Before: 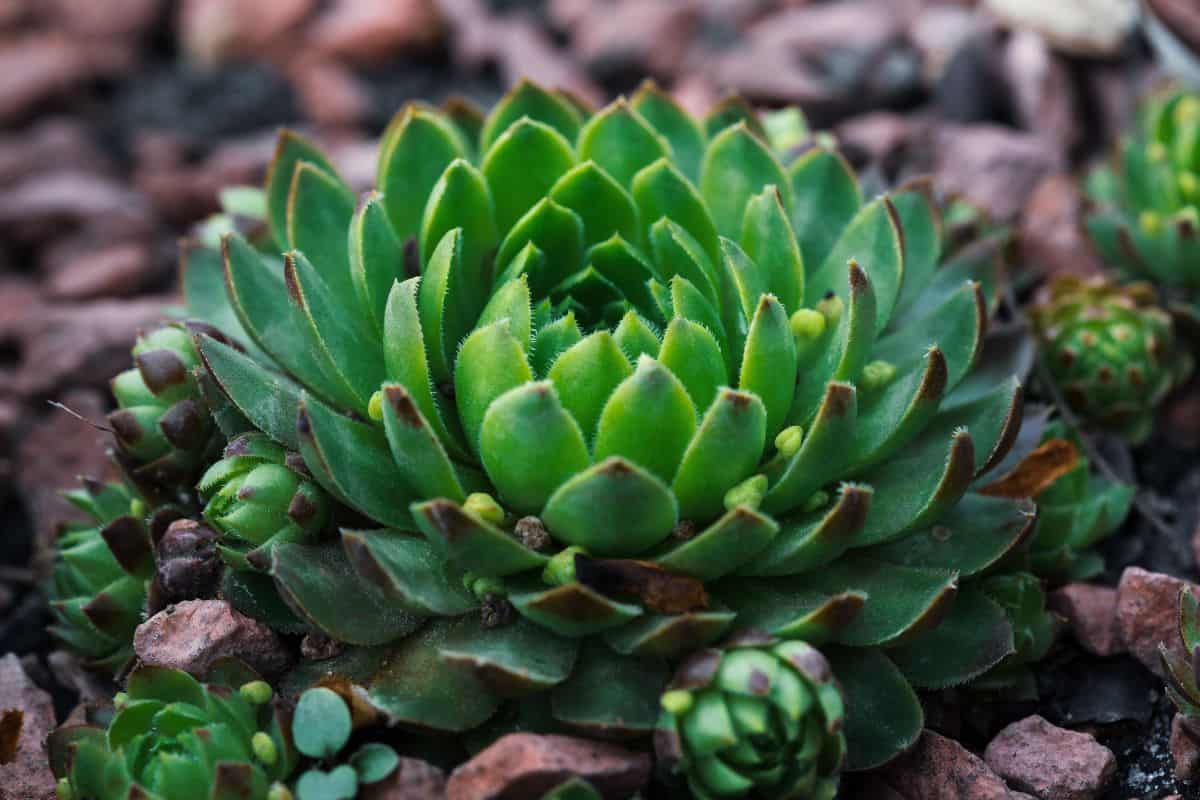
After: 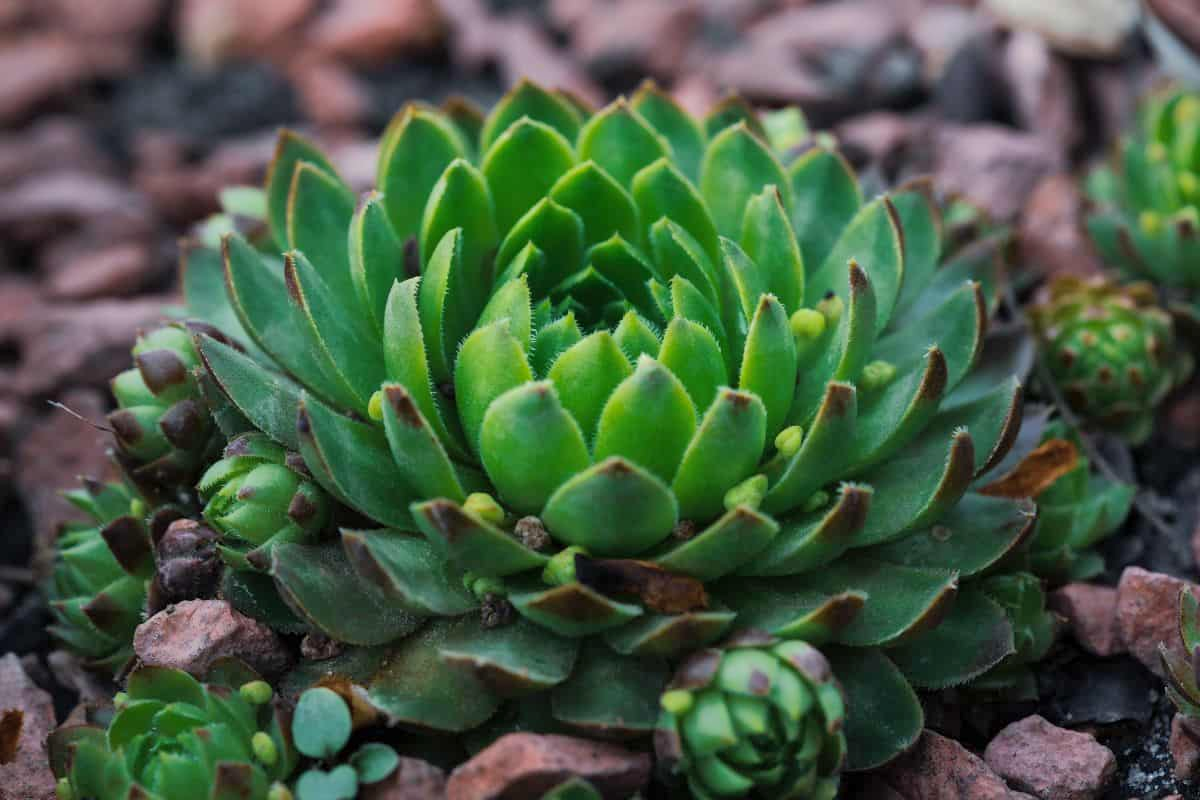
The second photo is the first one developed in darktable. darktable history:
shadows and highlights: shadows 39.38, highlights -60.09
